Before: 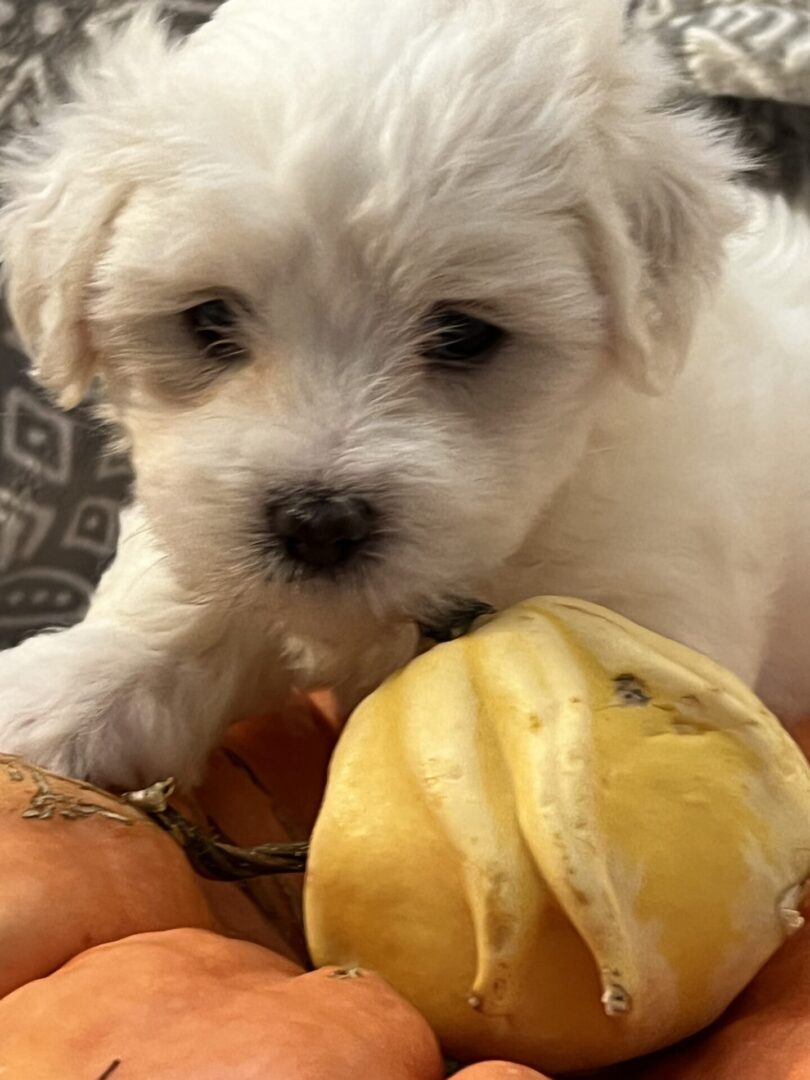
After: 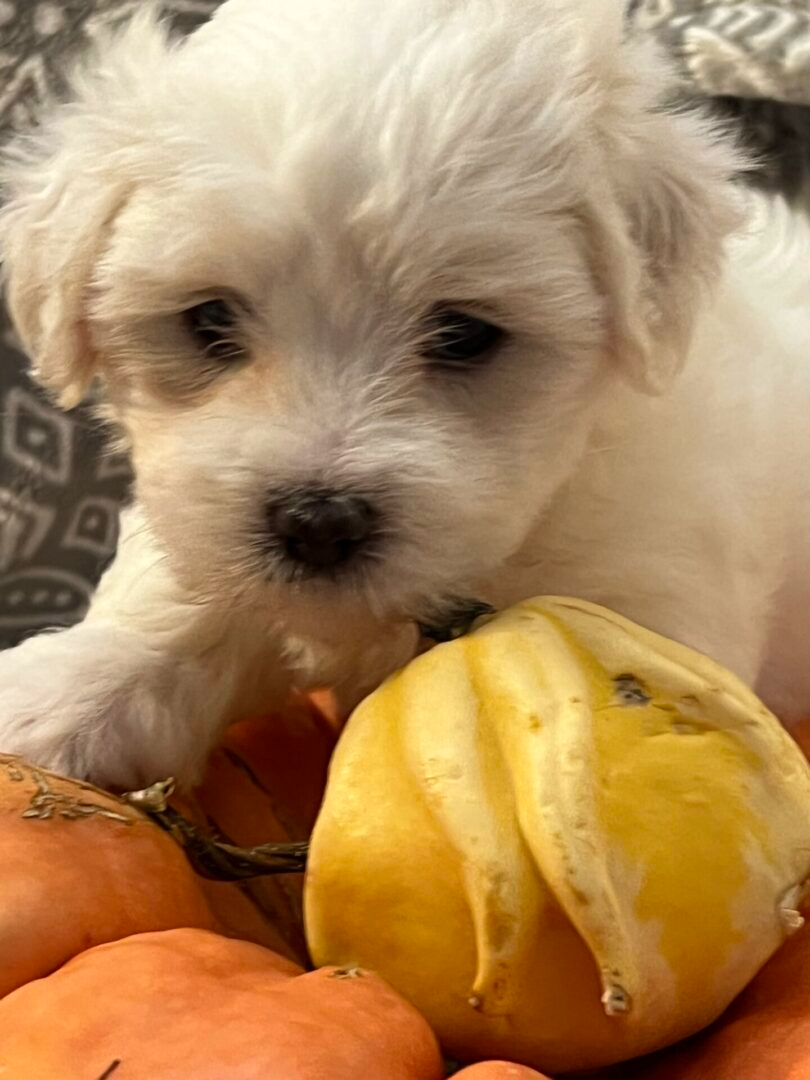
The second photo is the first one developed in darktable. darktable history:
color correction: highlights b* 3
exposure: compensate exposure bias true, compensate highlight preservation false
